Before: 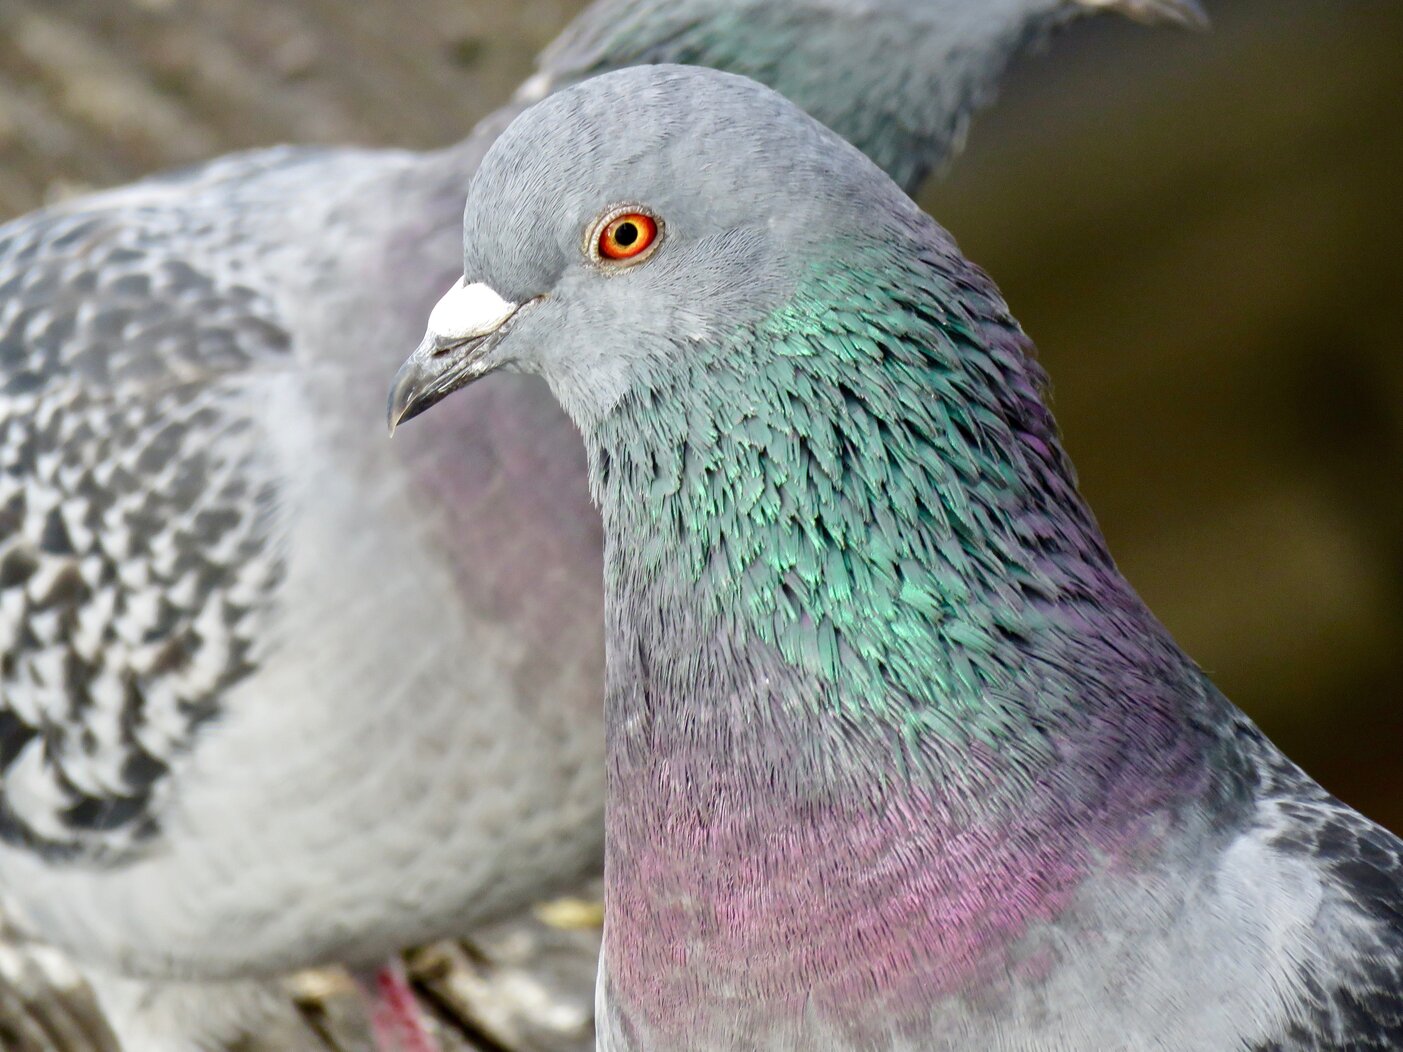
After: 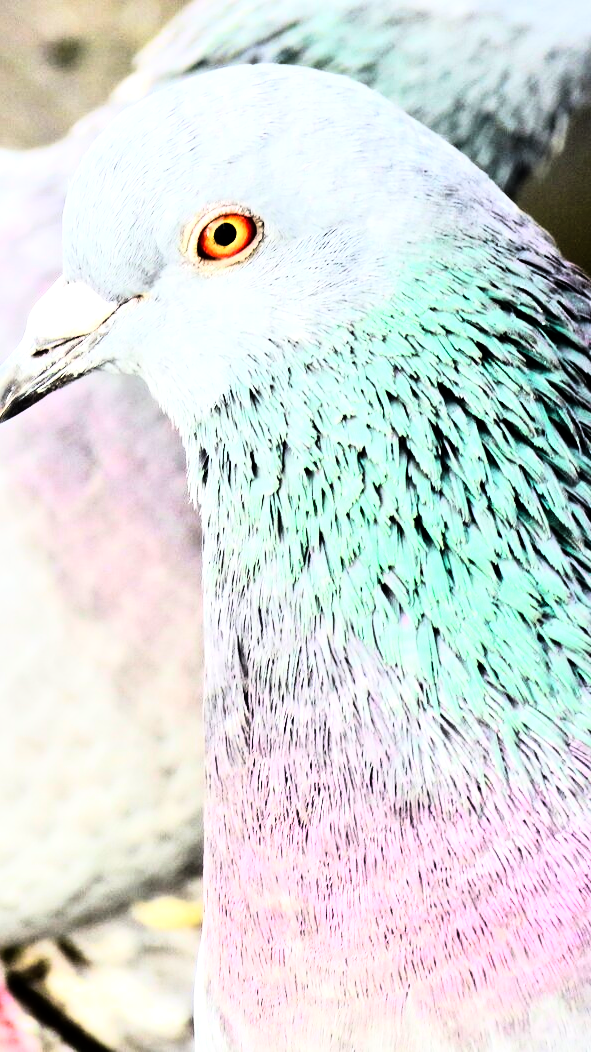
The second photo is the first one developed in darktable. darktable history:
crop: left 28.583%, right 29.231%
tone equalizer: -8 EV -0.75 EV, -7 EV -0.7 EV, -6 EV -0.6 EV, -5 EV -0.4 EV, -3 EV 0.4 EV, -2 EV 0.6 EV, -1 EV 0.7 EV, +0 EV 0.75 EV, edges refinement/feathering 500, mask exposure compensation -1.57 EV, preserve details no
rgb curve: curves: ch0 [(0, 0) (0.21, 0.15) (0.24, 0.21) (0.5, 0.75) (0.75, 0.96) (0.89, 0.99) (1, 1)]; ch1 [(0, 0.02) (0.21, 0.13) (0.25, 0.2) (0.5, 0.67) (0.75, 0.9) (0.89, 0.97) (1, 1)]; ch2 [(0, 0.02) (0.21, 0.13) (0.25, 0.2) (0.5, 0.67) (0.75, 0.9) (0.89, 0.97) (1, 1)], compensate middle gray true
local contrast: mode bilateral grid, contrast 20, coarseness 50, detail 120%, midtone range 0.2
